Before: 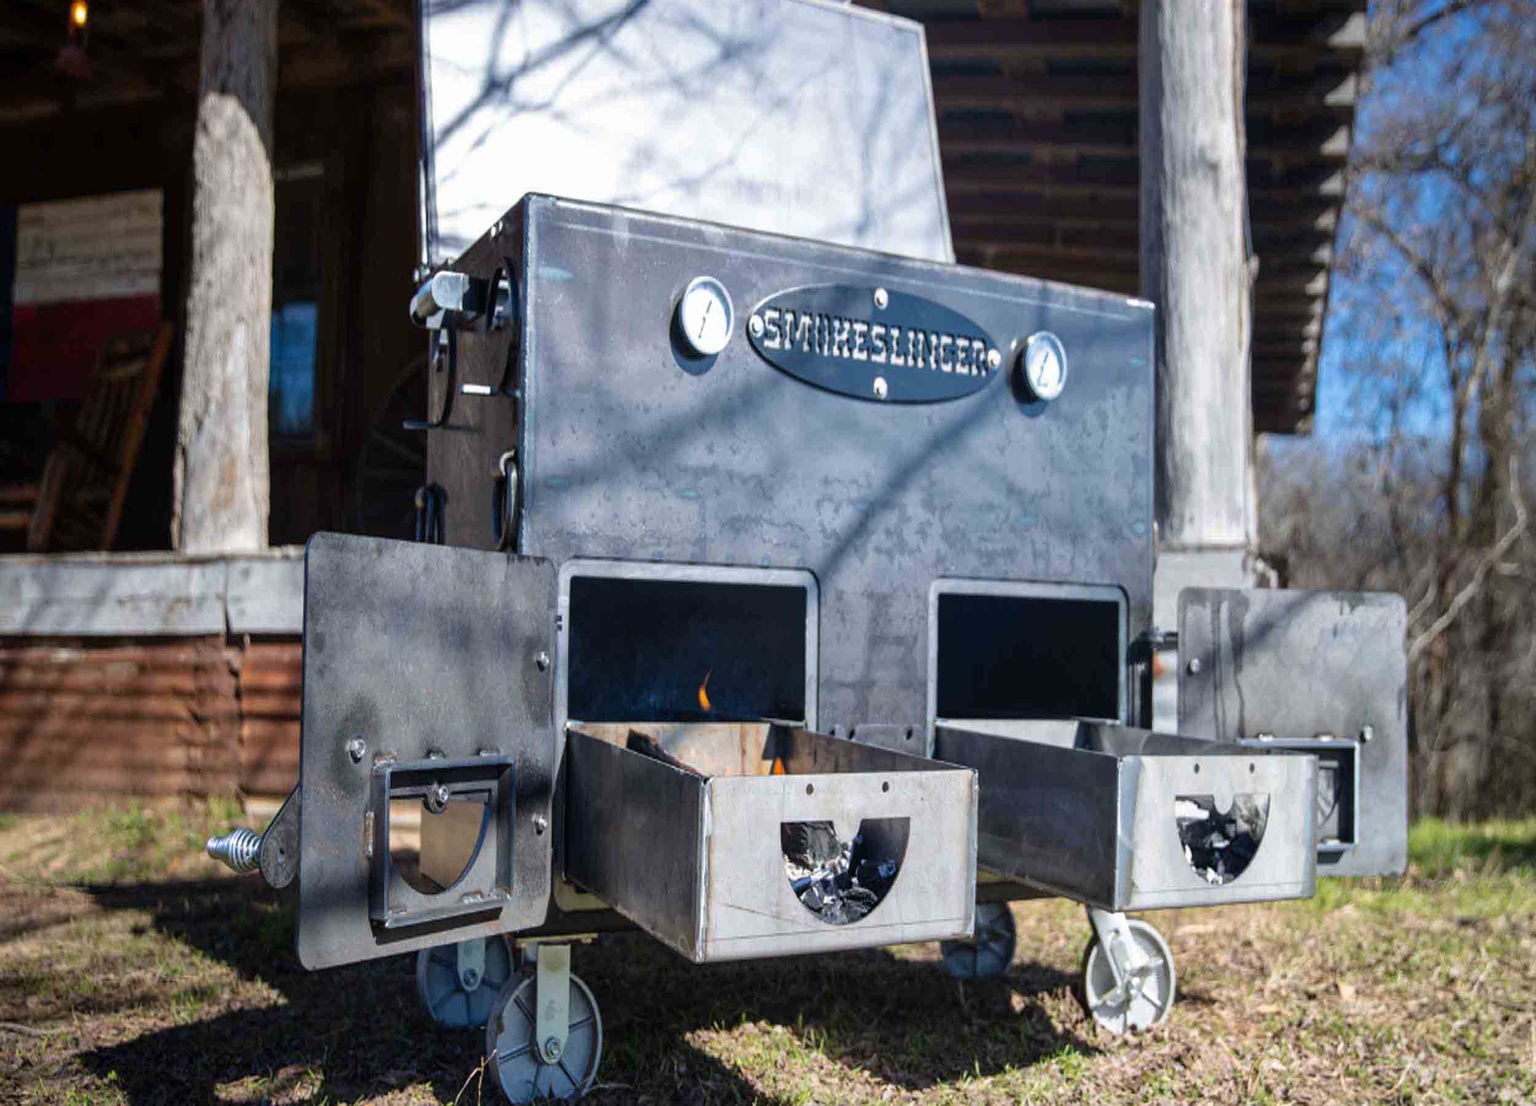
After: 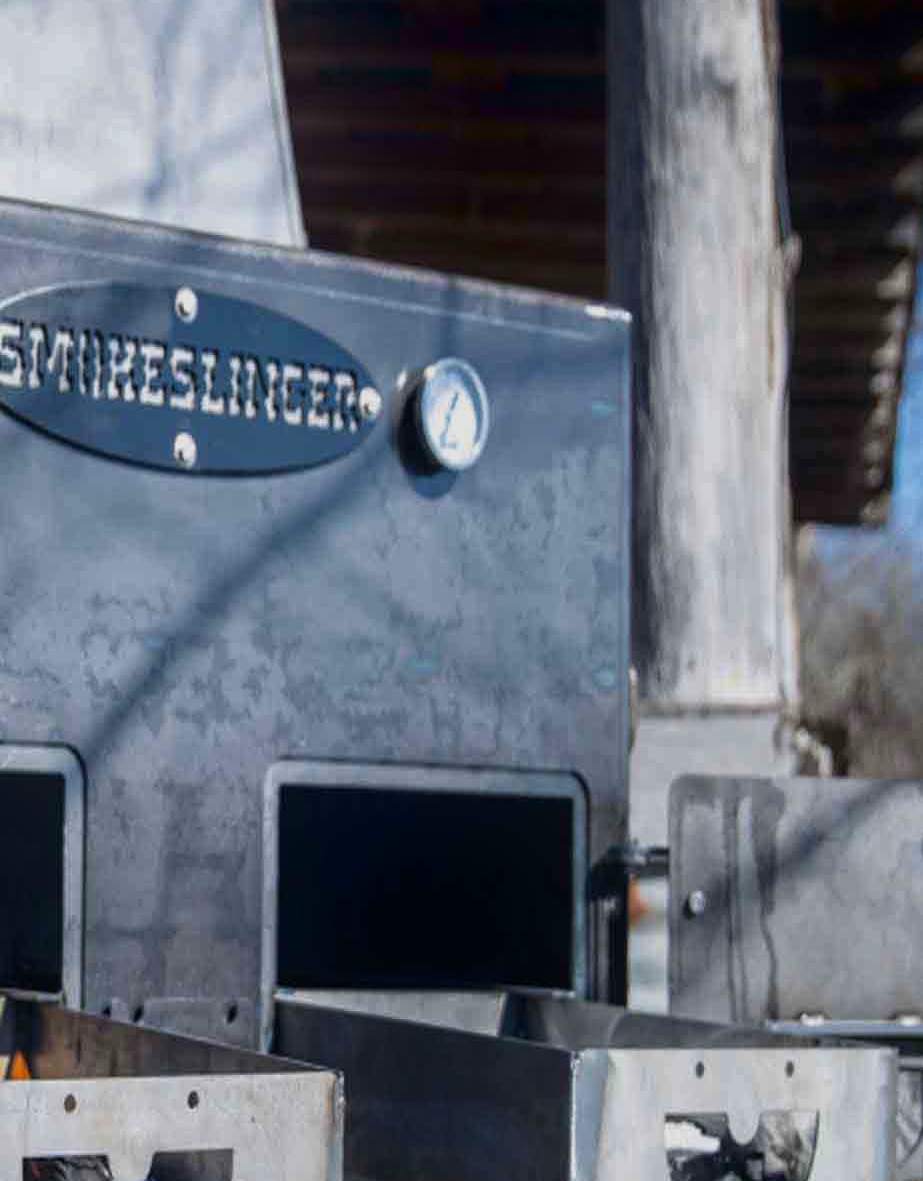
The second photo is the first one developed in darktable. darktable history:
exposure: exposure -0.36 EV, compensate highlight preservation false
crop and rotate: left 49.936%, top 10.094%, right 13.136%, bottom 24.256%
shadows and highlights: shadows -88.03, highlights -35.45, shadows color adjustment 99.15%, highlights color adjustment 0%, soften with gaussian
